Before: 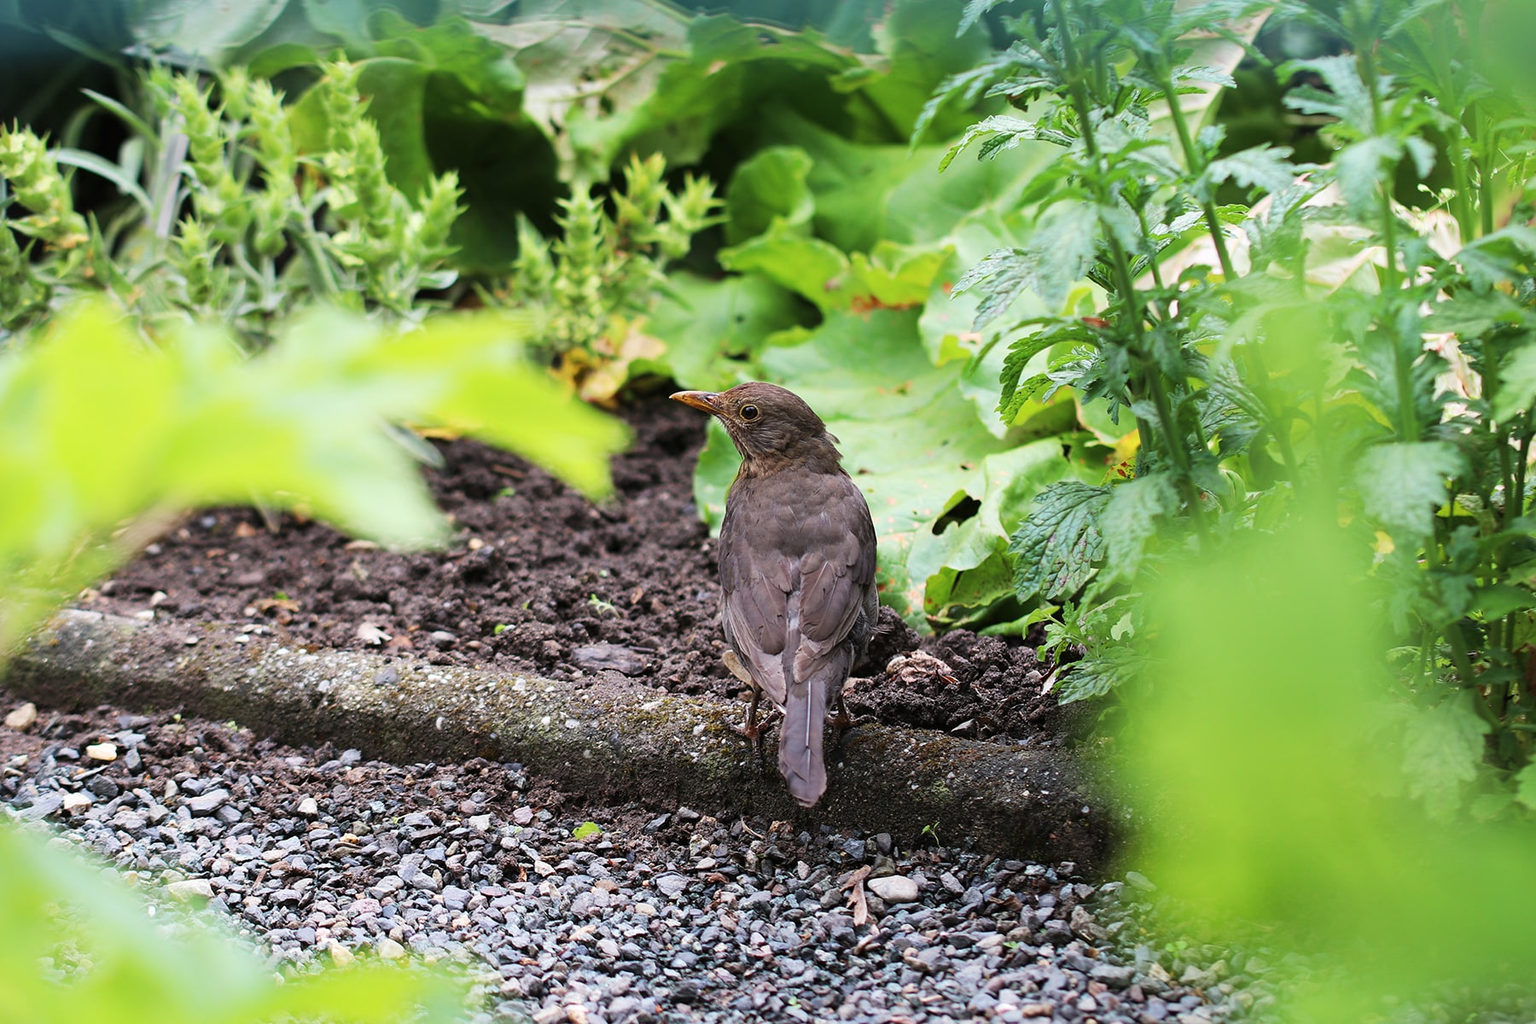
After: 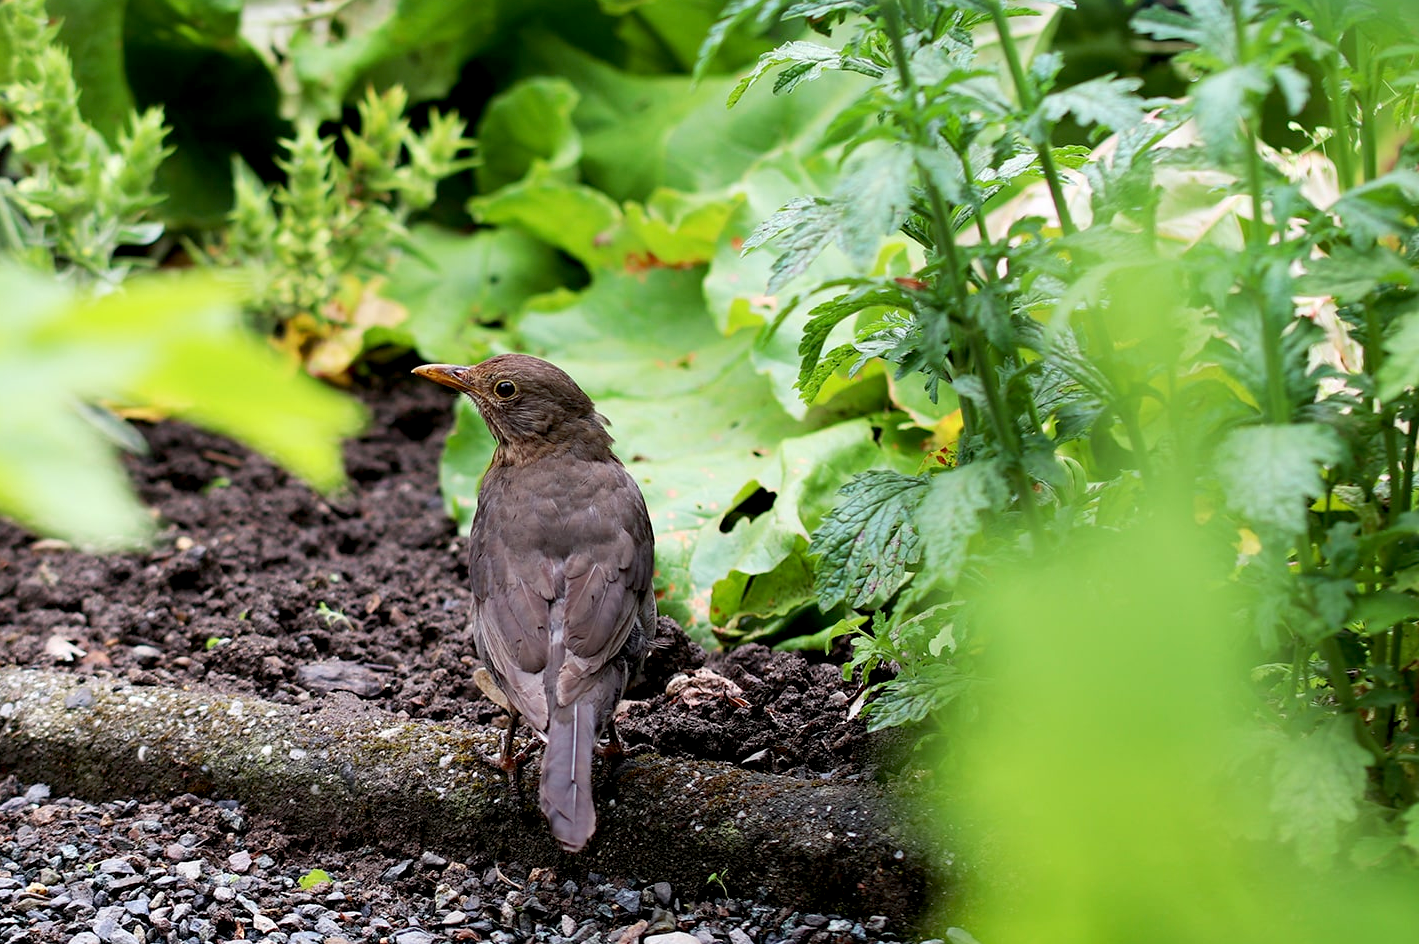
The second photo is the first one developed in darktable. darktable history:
crop and rotate: left 20.74%, top 7.912%, right 0.375%, bottom 13.378%
exposure: black level correction 0.01, exposure 0.011 EV, compensate highlight preservation false
tone equalizer: on, module defaults
